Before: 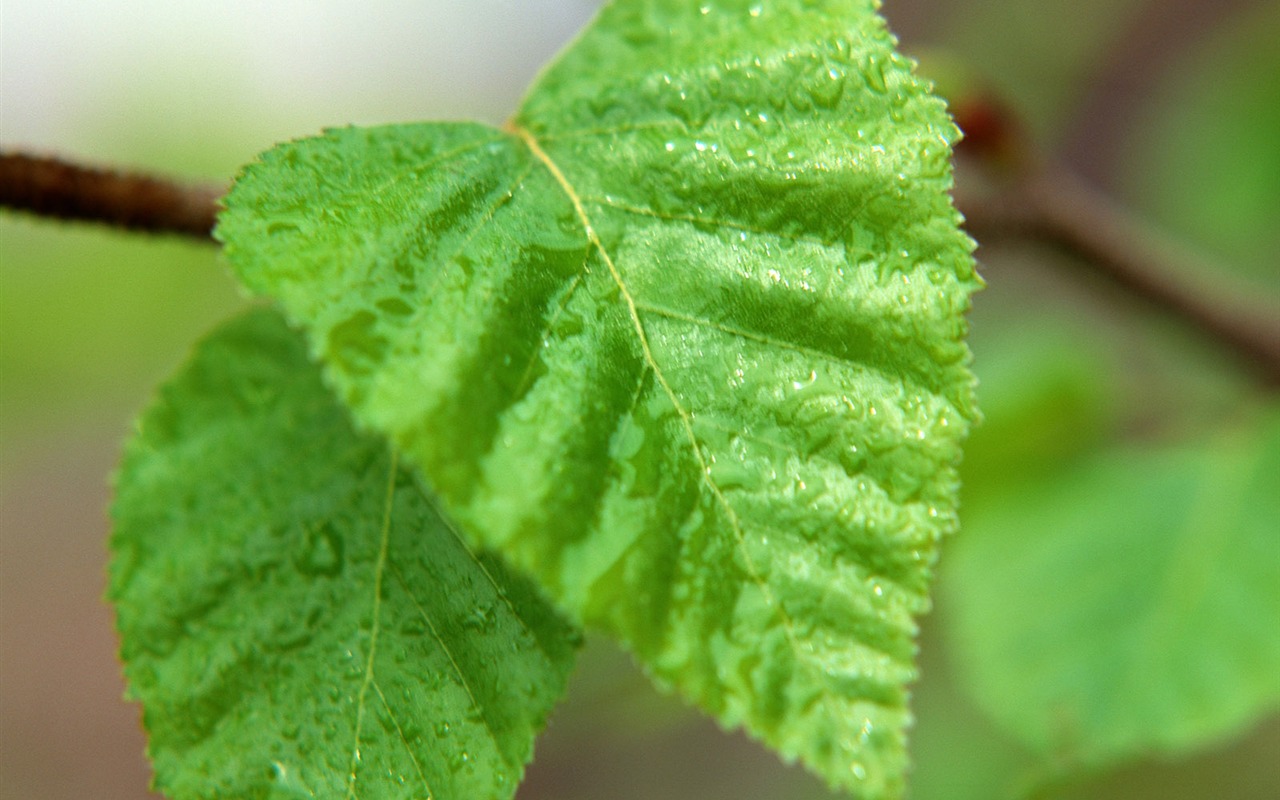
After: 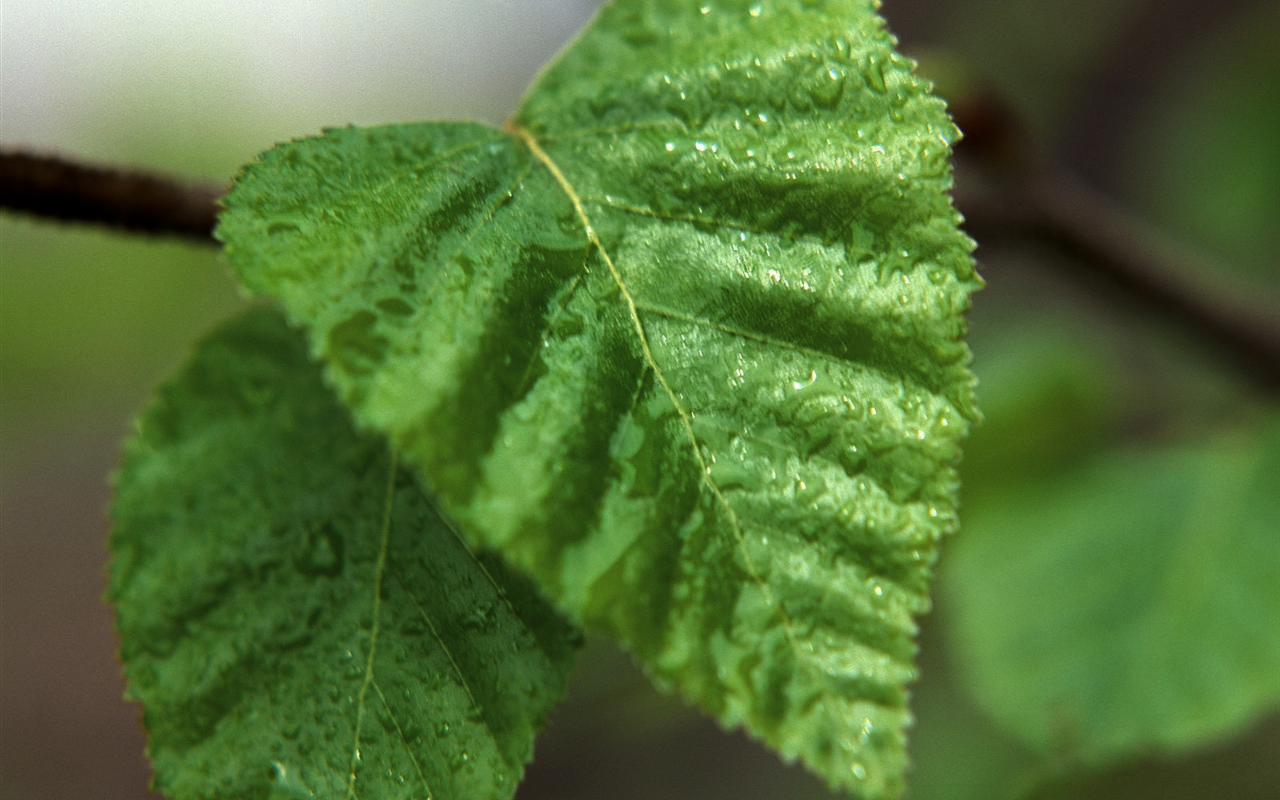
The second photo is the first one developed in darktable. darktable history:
levels: black 8.54%, levels [0, 0.618, 1]
